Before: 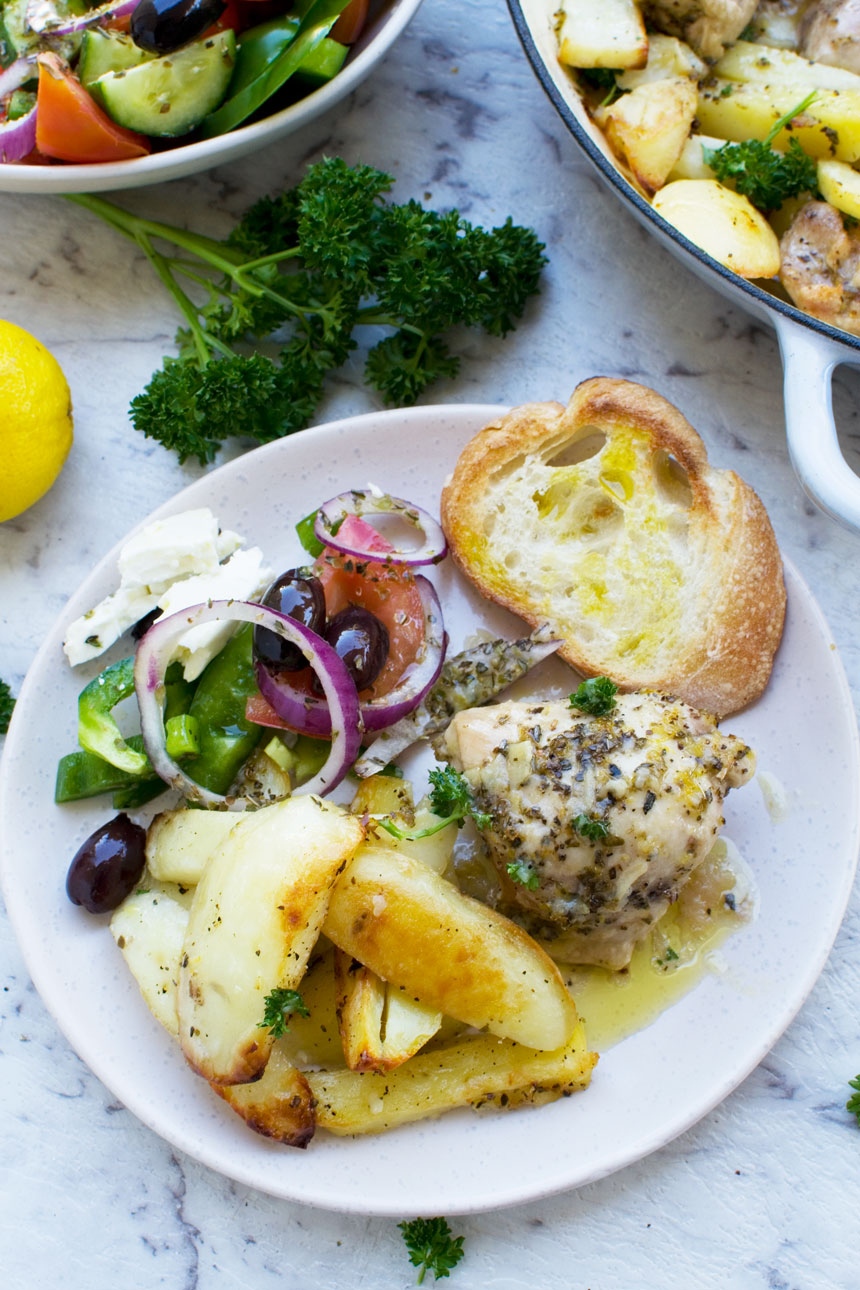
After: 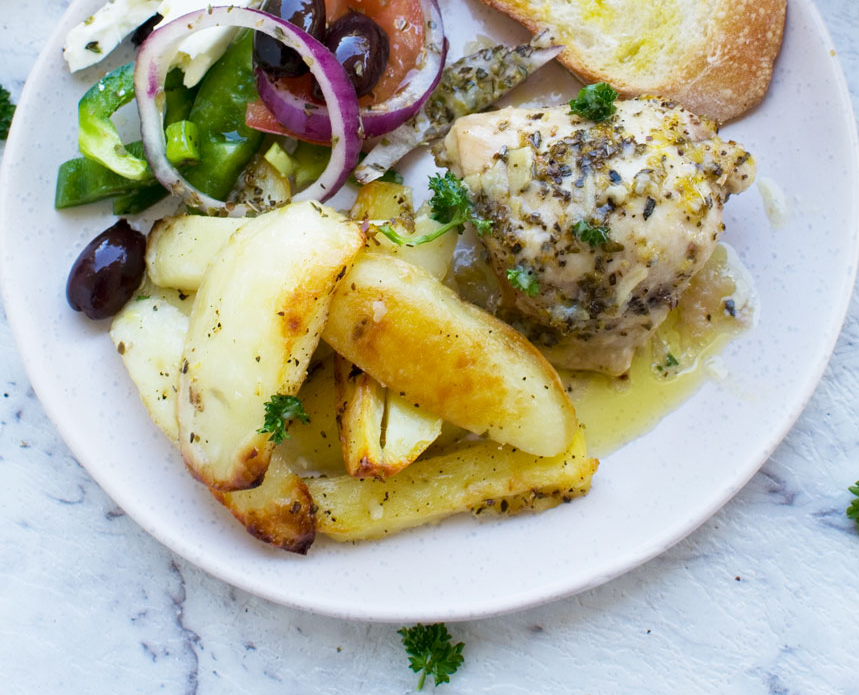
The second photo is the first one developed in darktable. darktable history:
crop and rotate: top 46.094%, right 0.108%
